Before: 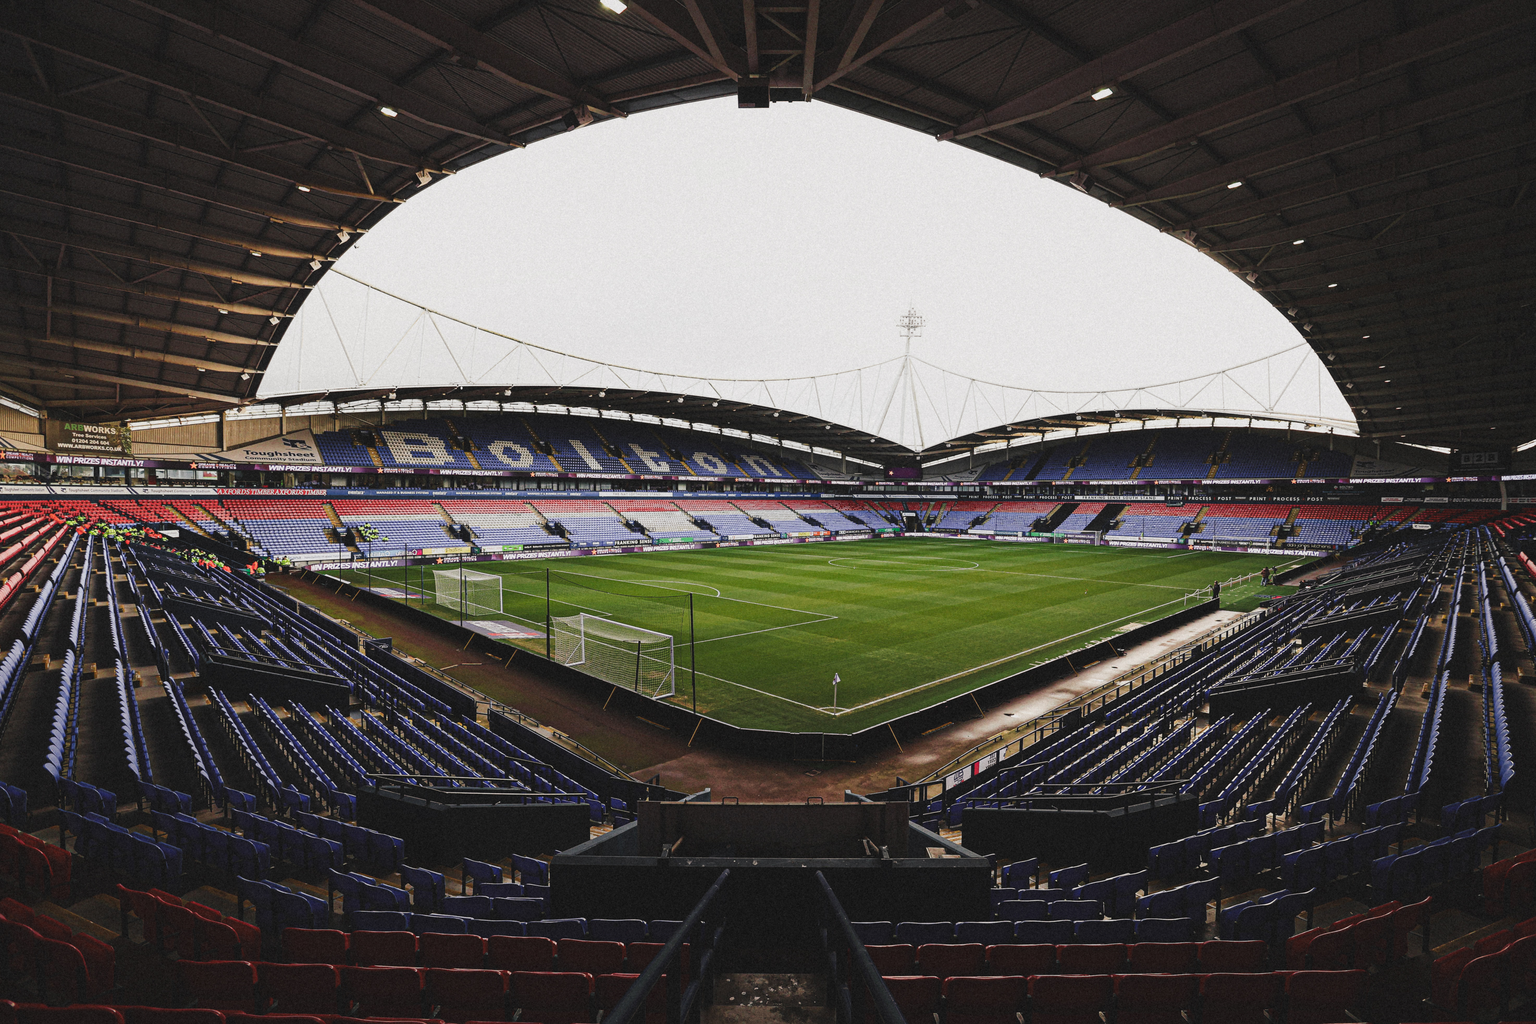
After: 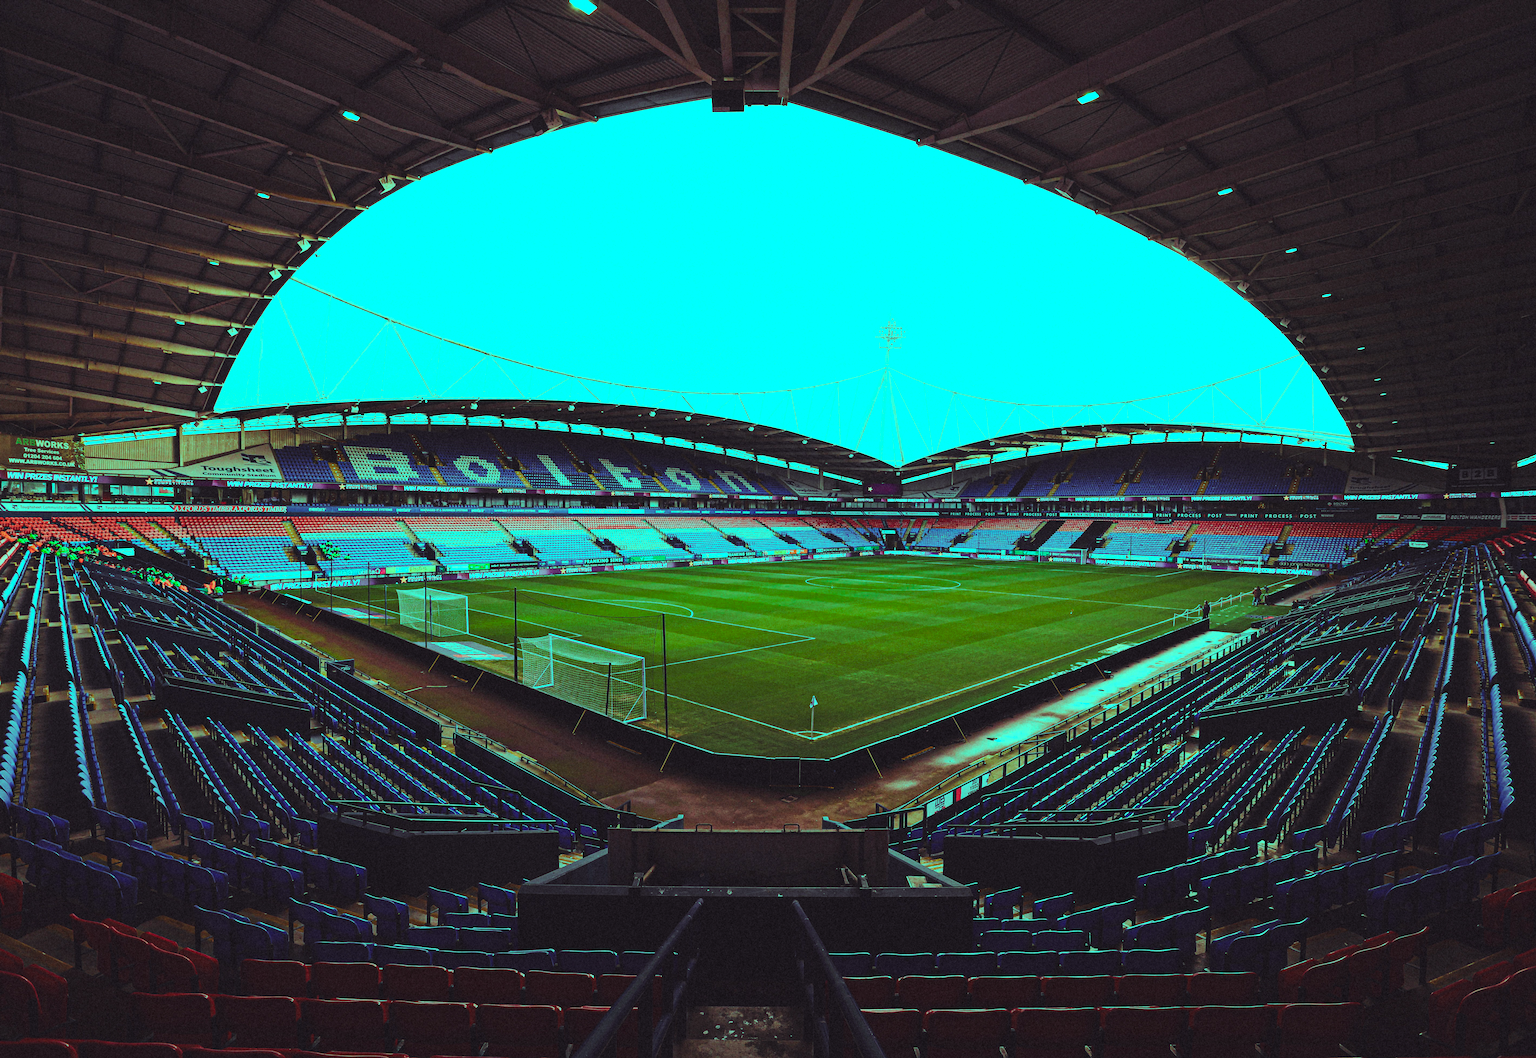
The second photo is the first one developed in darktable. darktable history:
color balance rgb: shadows lift › luminance 0.49%, shadows lift › chroma 6.83%, shadows lift › hue 300.29°, power › hue 208.98°, highlights gain › luminance 20.24%, highlights gain › chroma 13.17%, highlights gain › hue 173.85°, perceptual saturation grading › global saturation 18.05%
crop and rotate: left 3.238%
